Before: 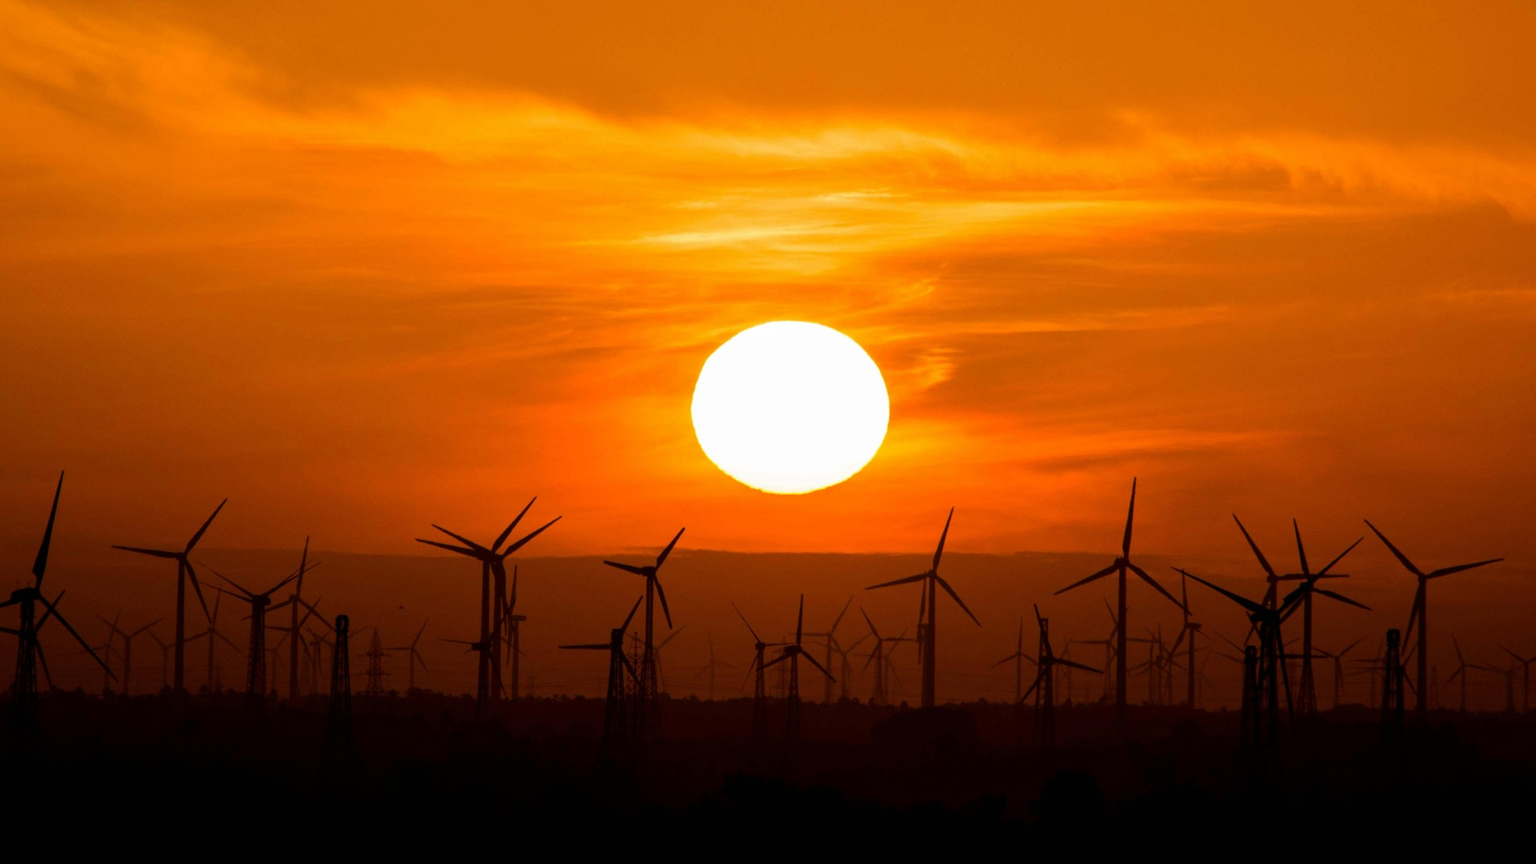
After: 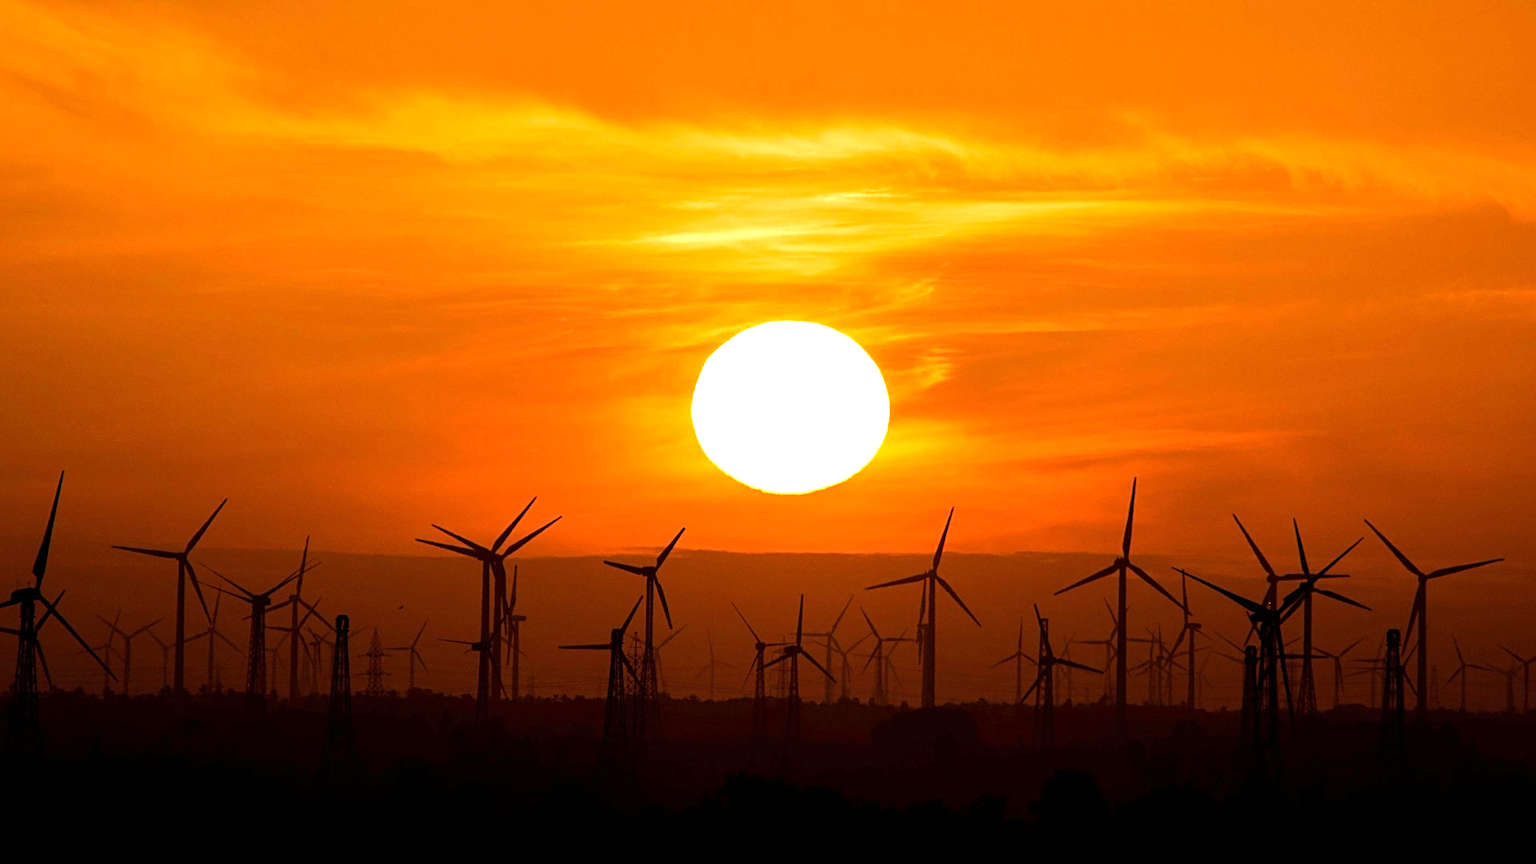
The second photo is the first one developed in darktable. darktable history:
sharpen: on, module defaults
exposure: exposure 0.564 EV, compensate highlight preservation false
